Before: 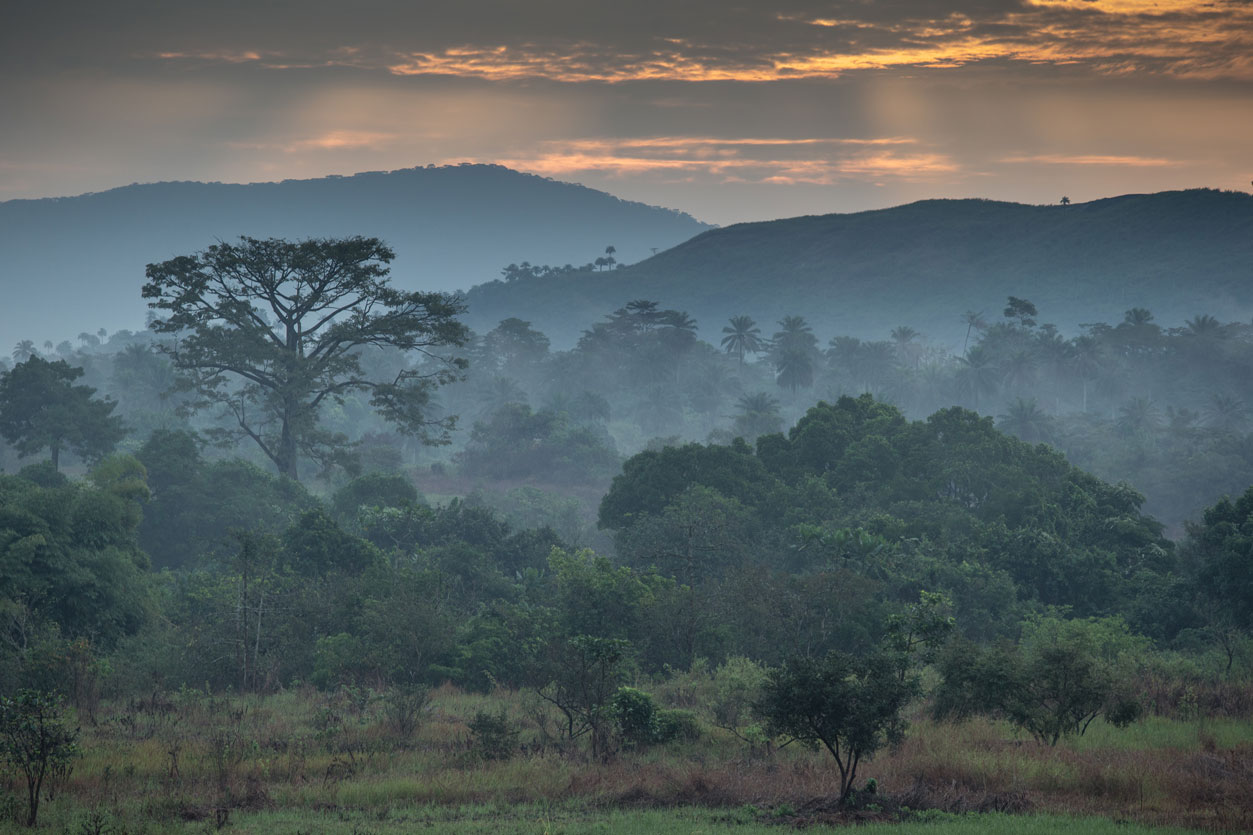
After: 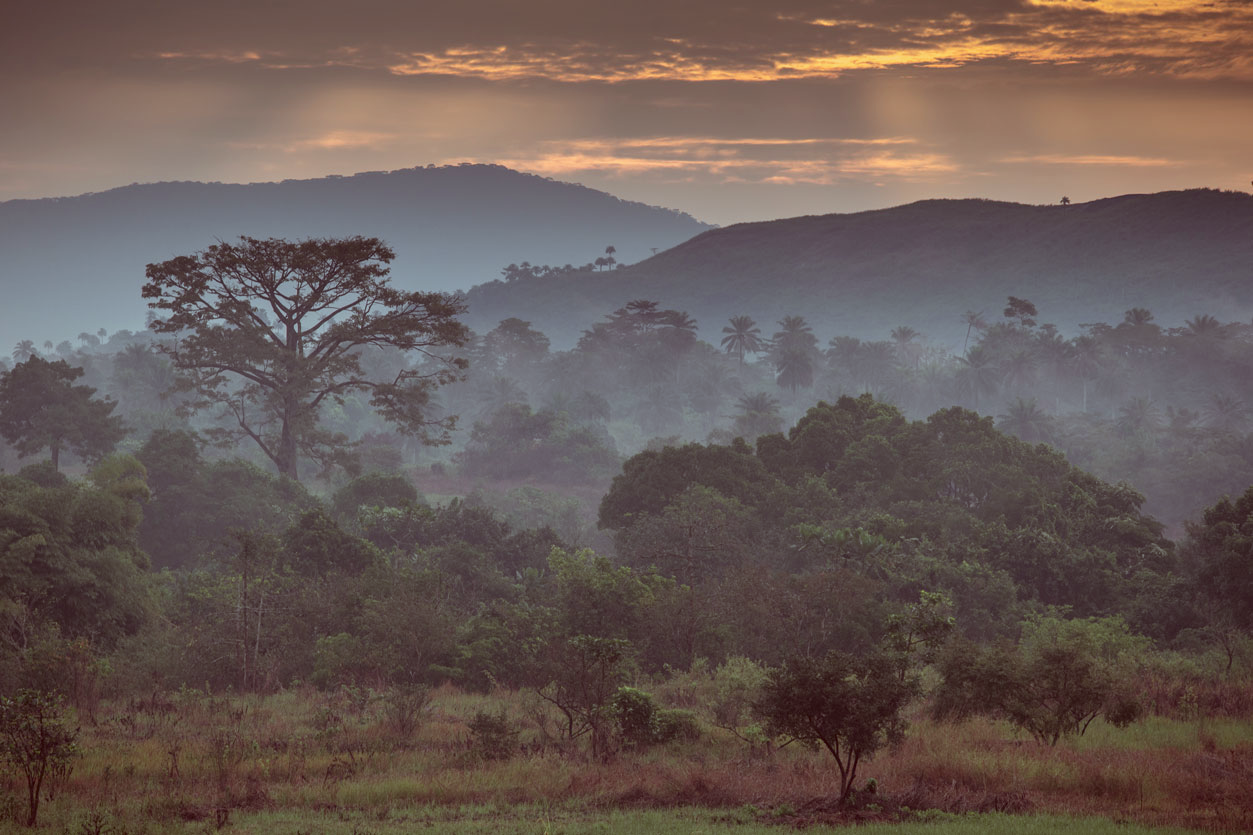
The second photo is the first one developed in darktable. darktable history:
color correction: highlights a* -7.03, highlights b* -0.15, shadows a* 20.07, shadows b* 11.21
